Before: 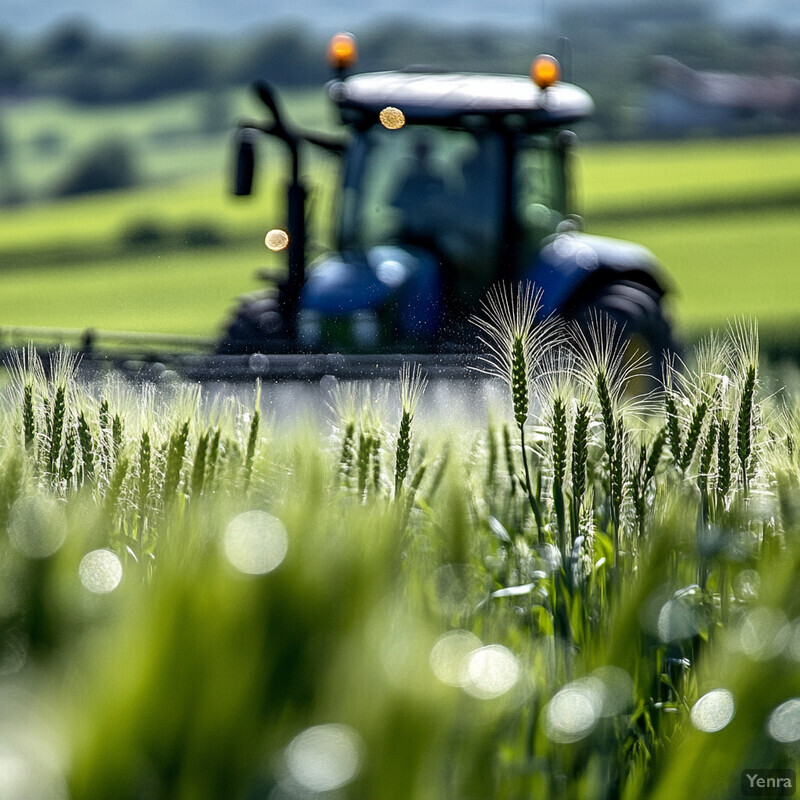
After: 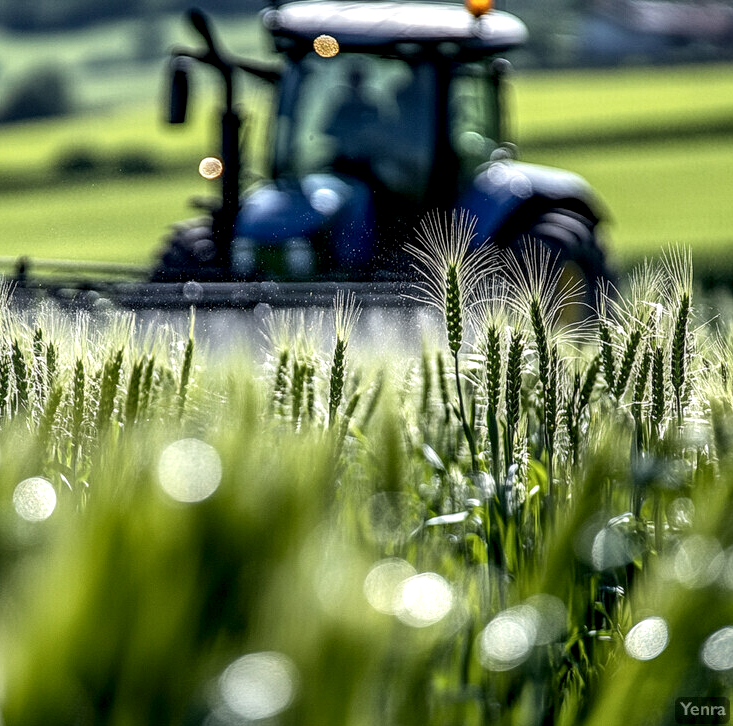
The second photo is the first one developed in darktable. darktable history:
local contrast: highlights 59%, detail 145%
crop and rotate: left 8.262%, top 9.226%
